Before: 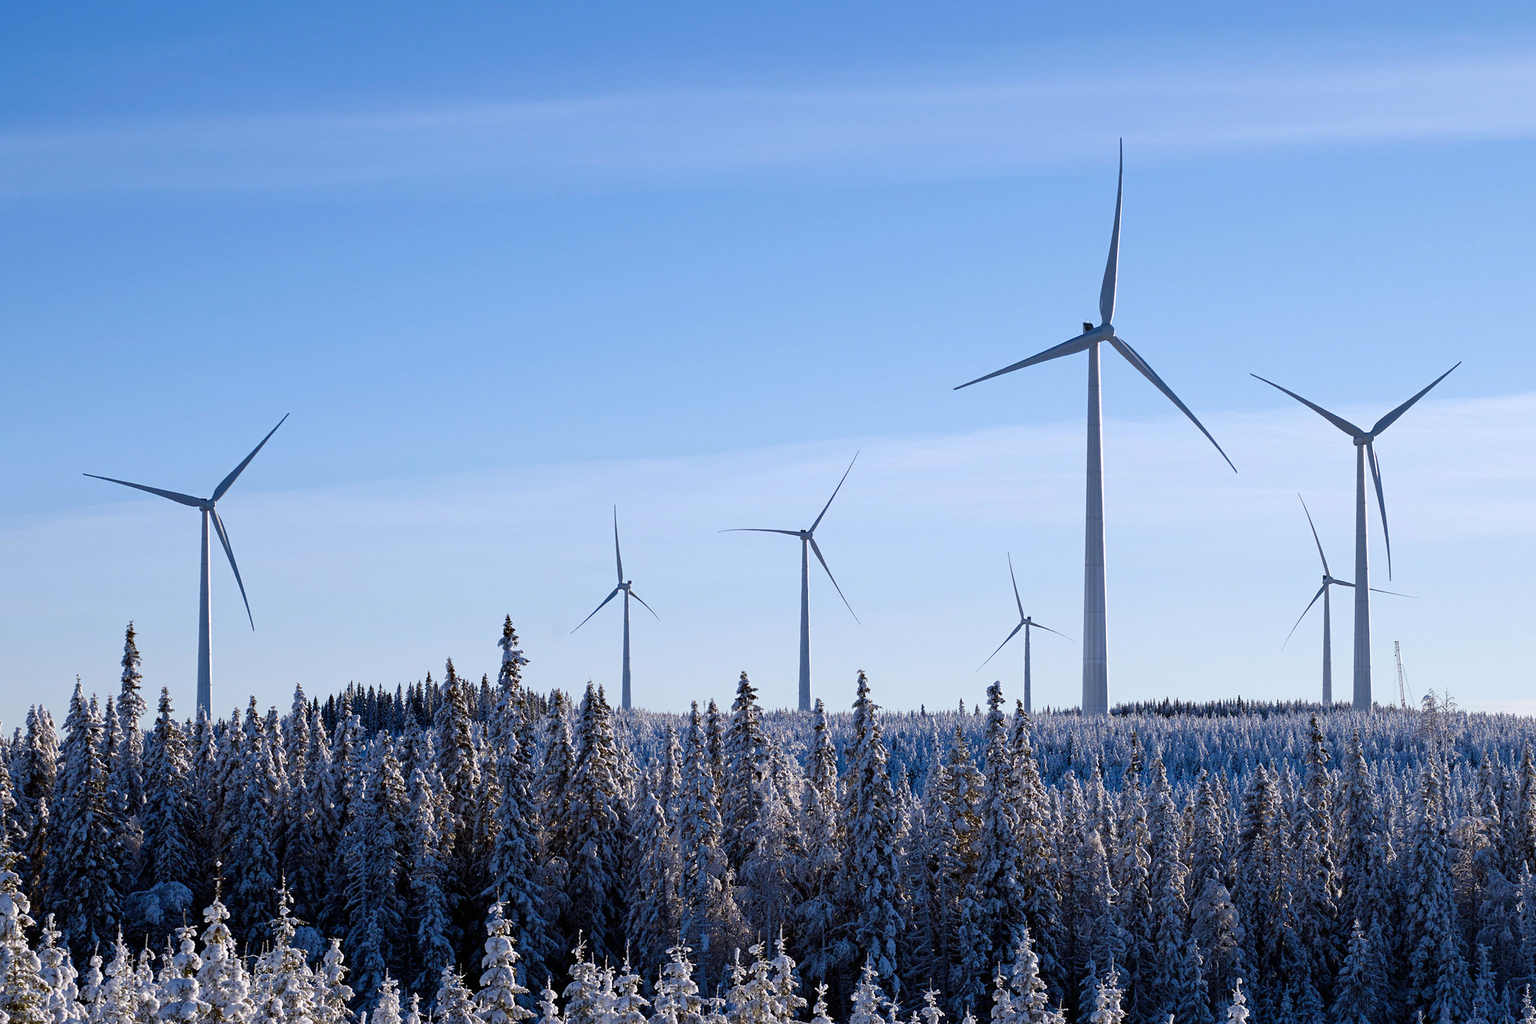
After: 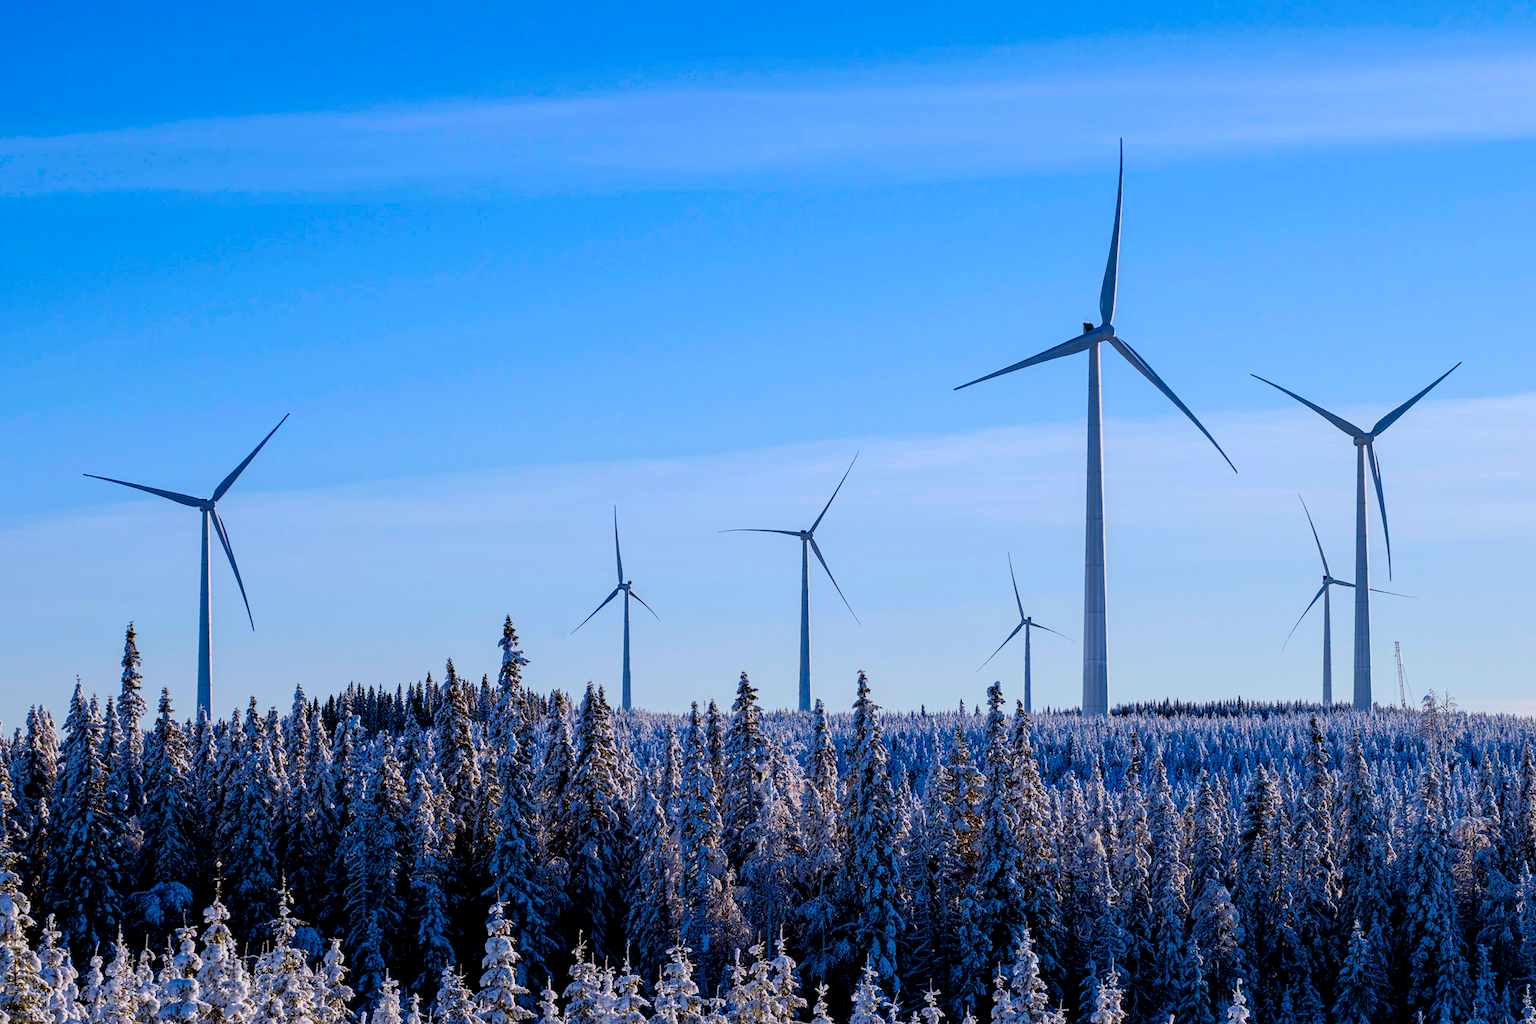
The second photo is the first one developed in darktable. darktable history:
tone equalizer: -8 EV -0.002 EV, -7 EV 0.004 EV, -6 EV -0.023 EV, -5 EV 0.018 EV, -4 EV -0.023 EV, -3 EV 0.015 EV, -2 EV -0.057 EV, -1 EV -0.279 EV, +0 EV -0.59 EV, edges refinement/feathering 500, mask exposure compensation -1.57 EV, preserve details no
color balance rgb: power › hue 60.08°, global offset › luminance -0.984%, perceptual saturation grading › global saturation 29.737%, global vibrance 41.174%
local contrast: on, module defaults
